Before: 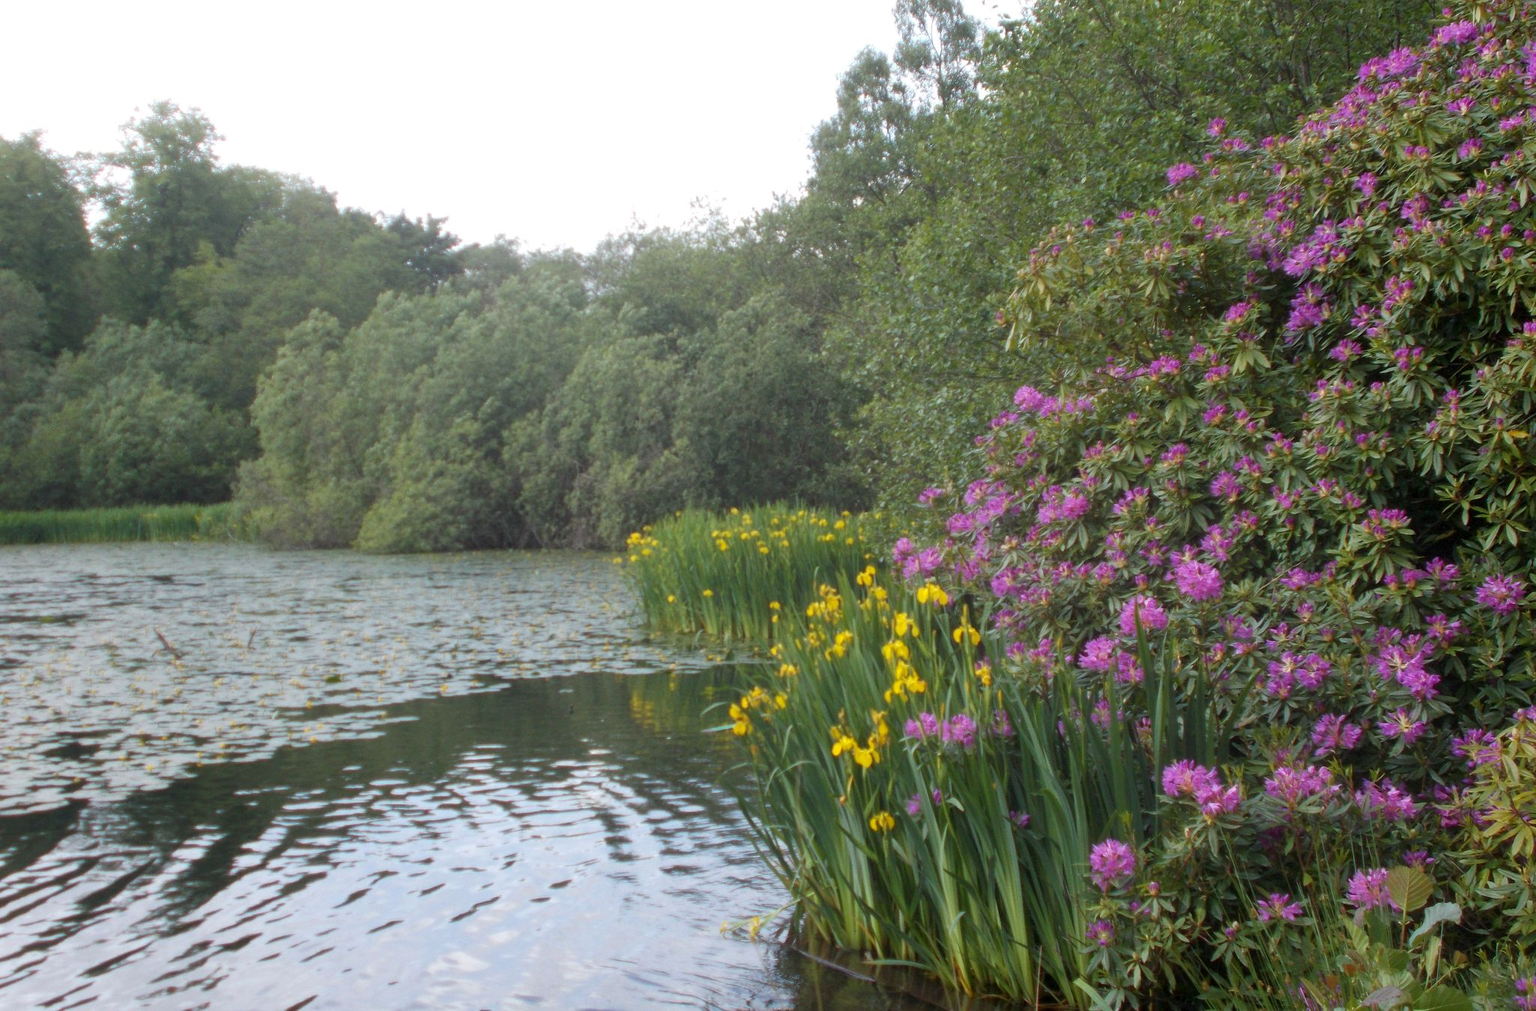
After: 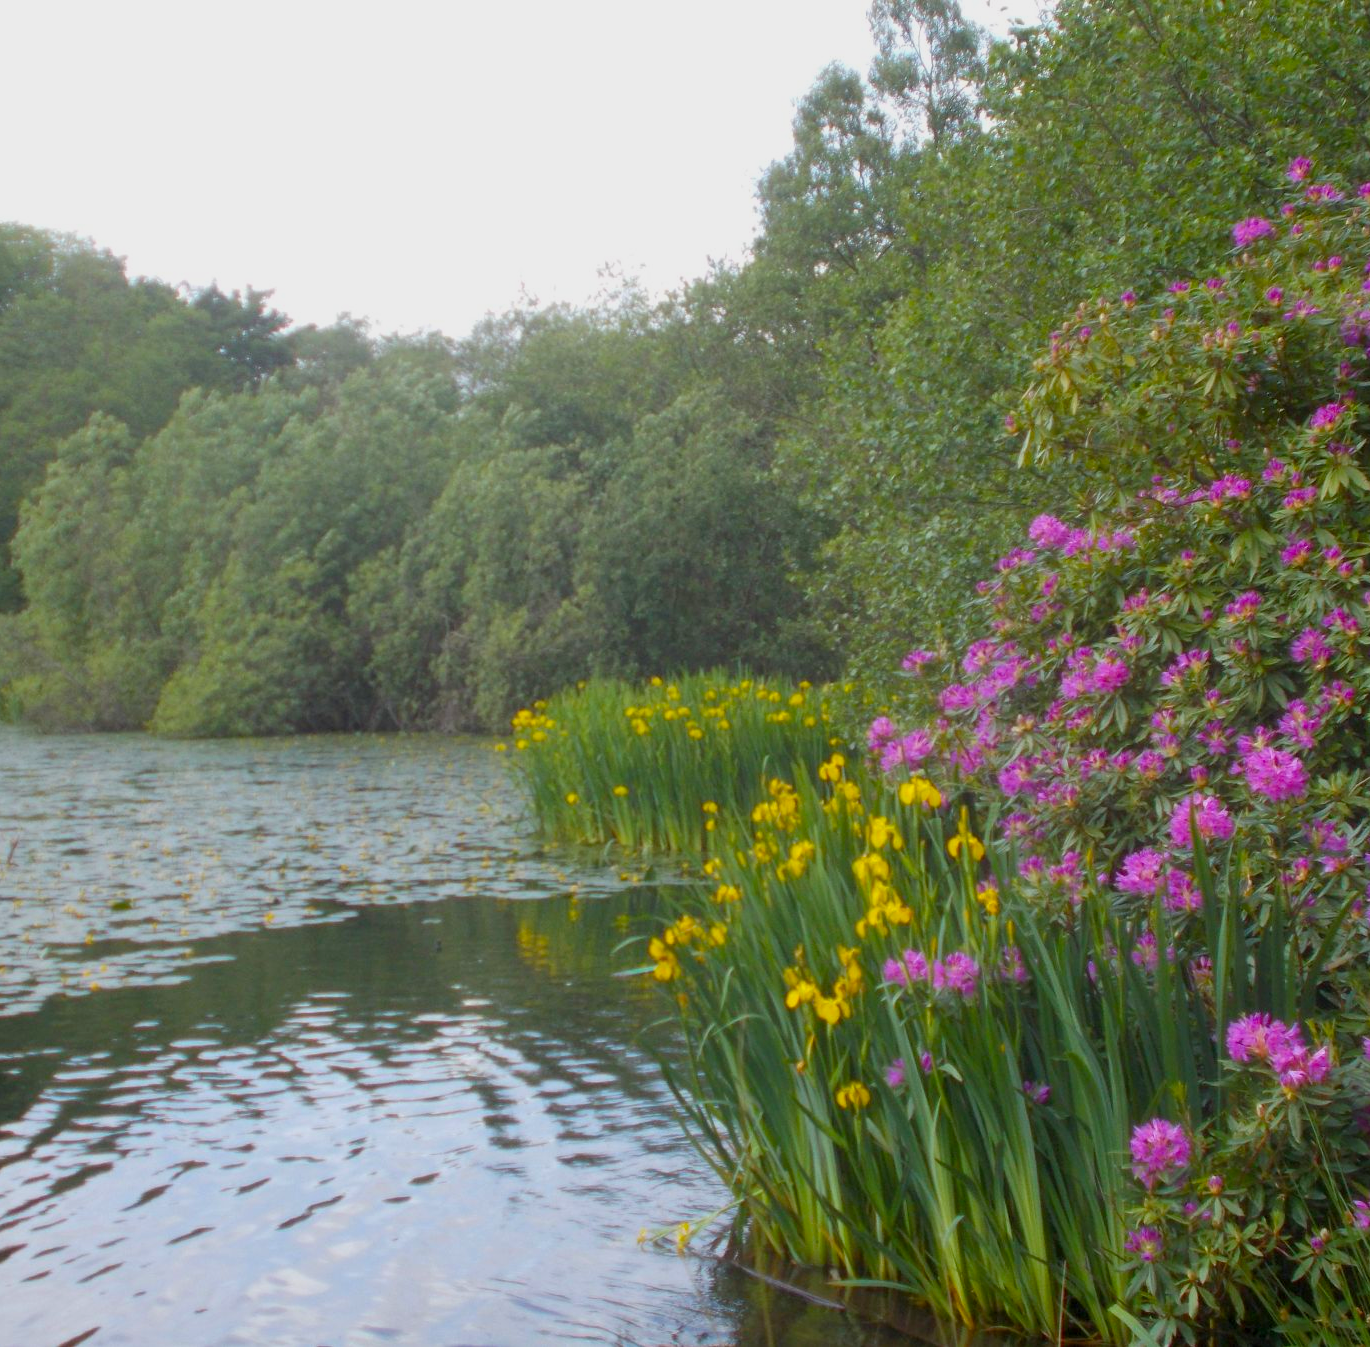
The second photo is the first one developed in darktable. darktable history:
crop and rotate: left 15.776%, right 17.282%
color balance rgb: perceptual saturation grading › global saturation 30.804%, contrast -10.488%
